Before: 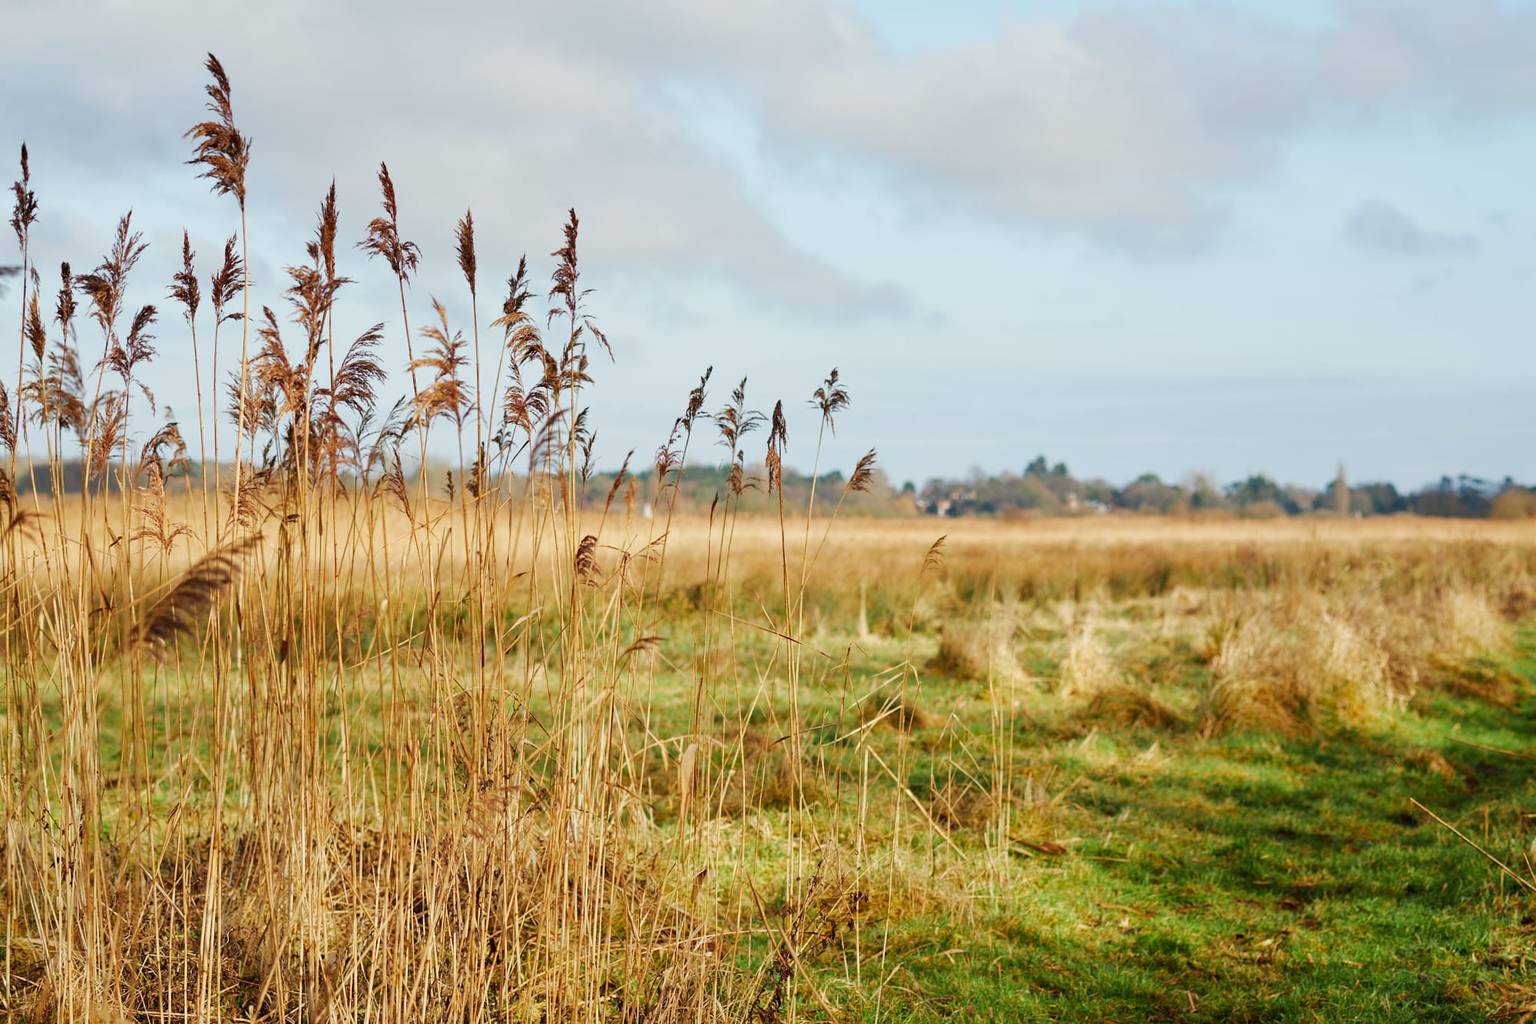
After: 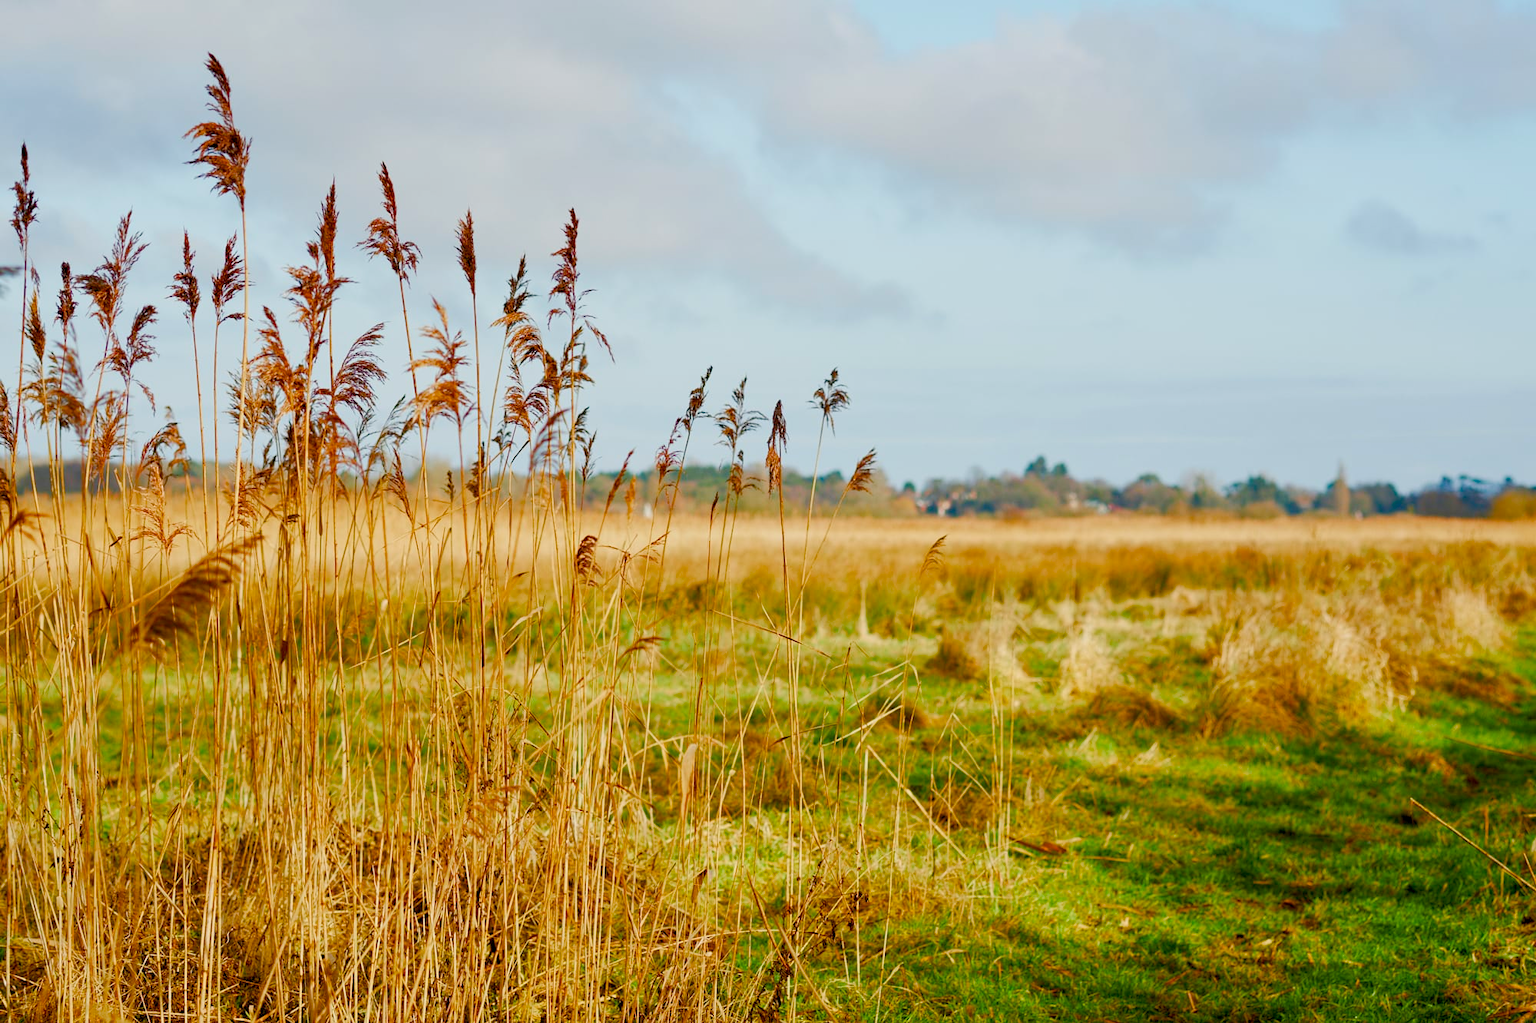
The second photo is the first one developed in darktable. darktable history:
contrast brightness saturation: contrast 0.04, saturation 0.16
color balance rgb: global offset › luminance -0.5%, perceptual saturation grading › highlights -17.77%, perceptual saturation grading › mid-tones 33.1%, perceptual saturation grading › shadows 50.52%, perceptual brilliance grading › highlights 10.8%, perceptual brilliance grading › shadows -10.8%, global vibrance 24.22%, contrast -25%
exposure: compensate highlight preservation false
